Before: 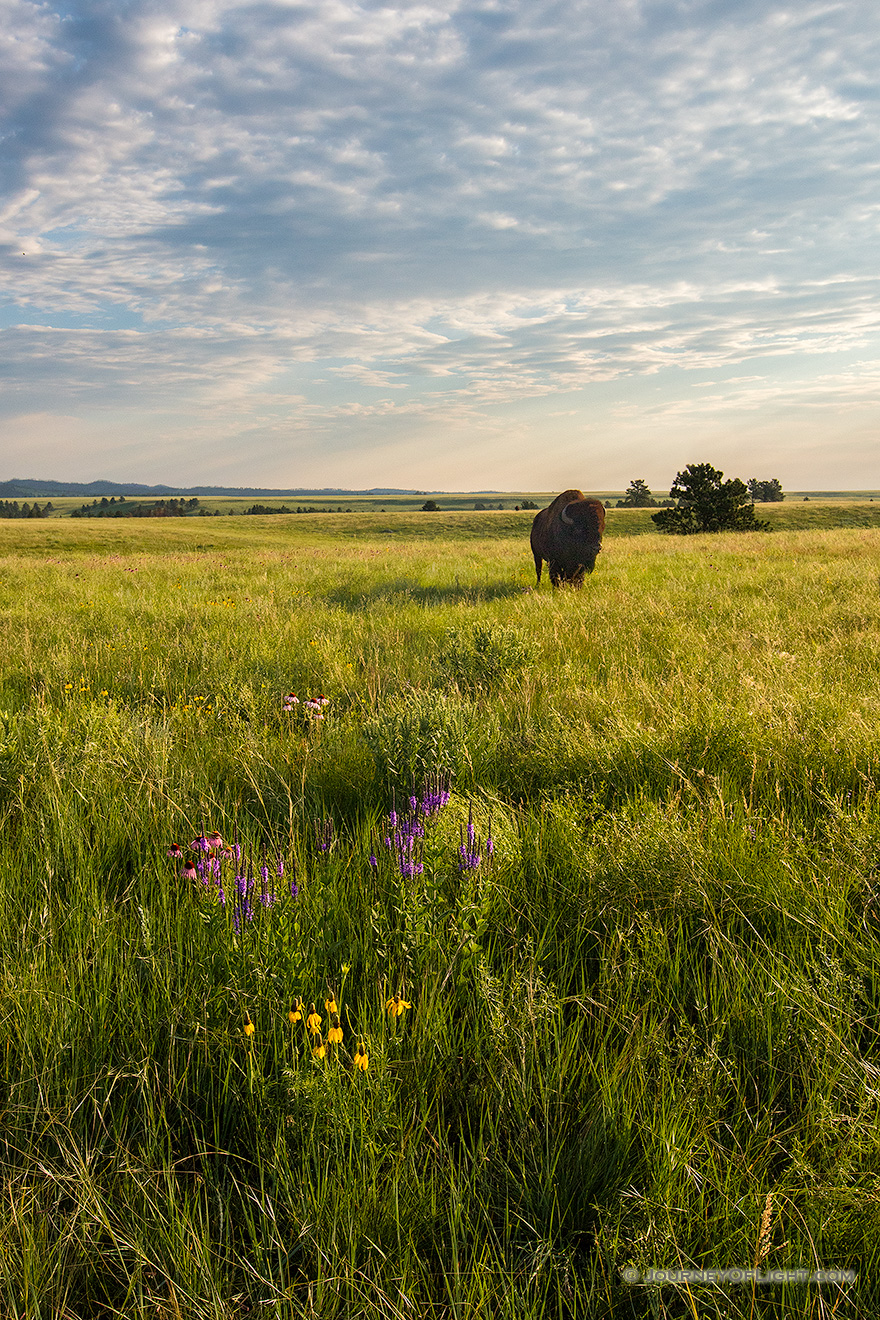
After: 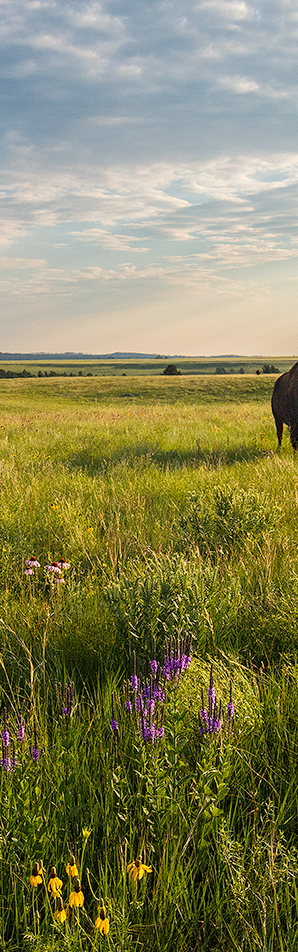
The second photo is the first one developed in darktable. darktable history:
crop and rotate: left 29.475%, top 10.362%, right 36.632%, bottom 17.449%
